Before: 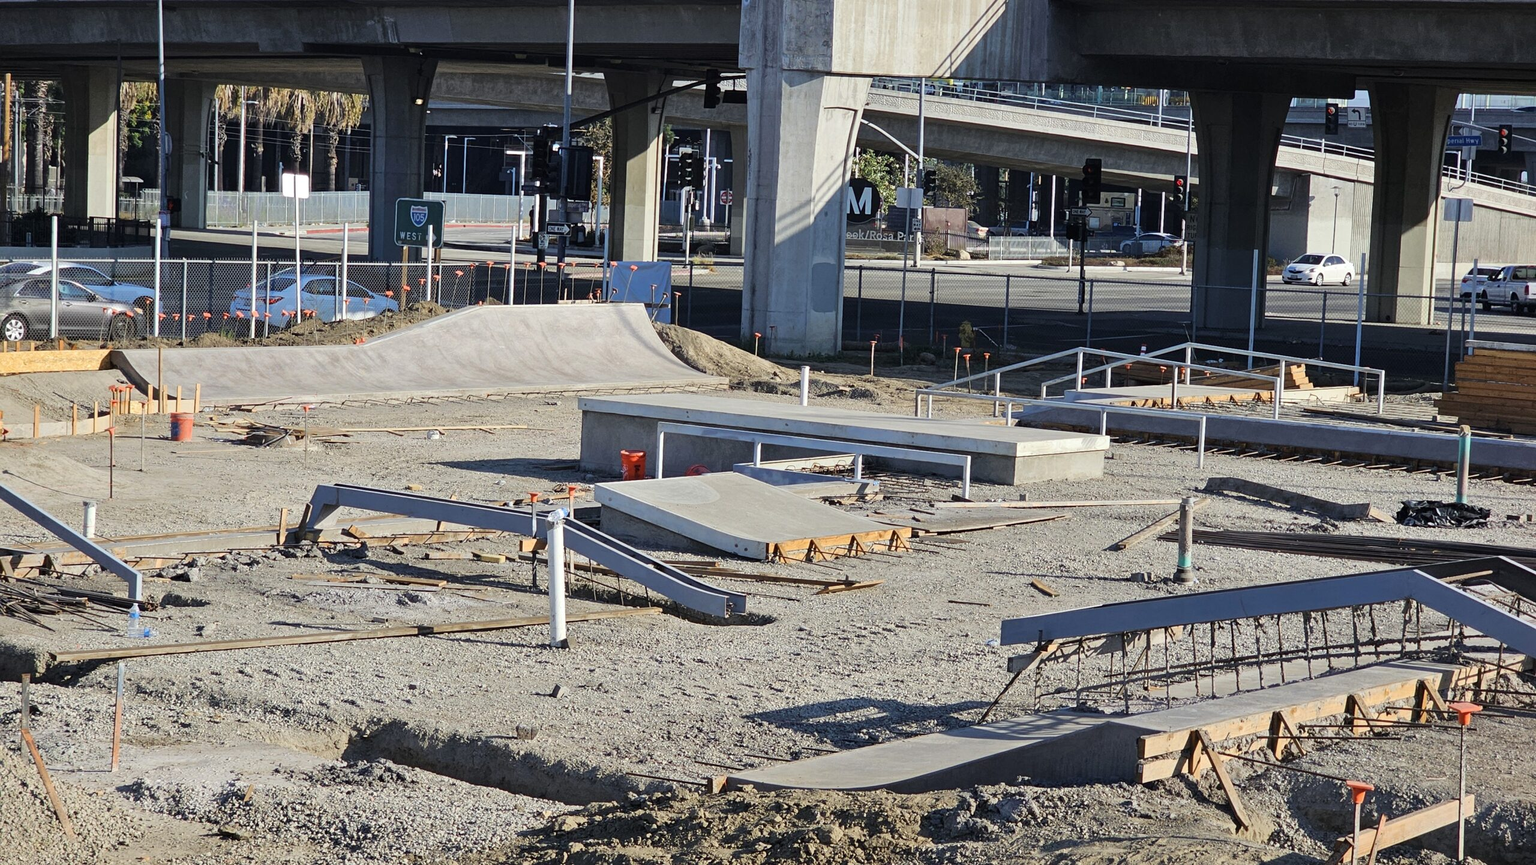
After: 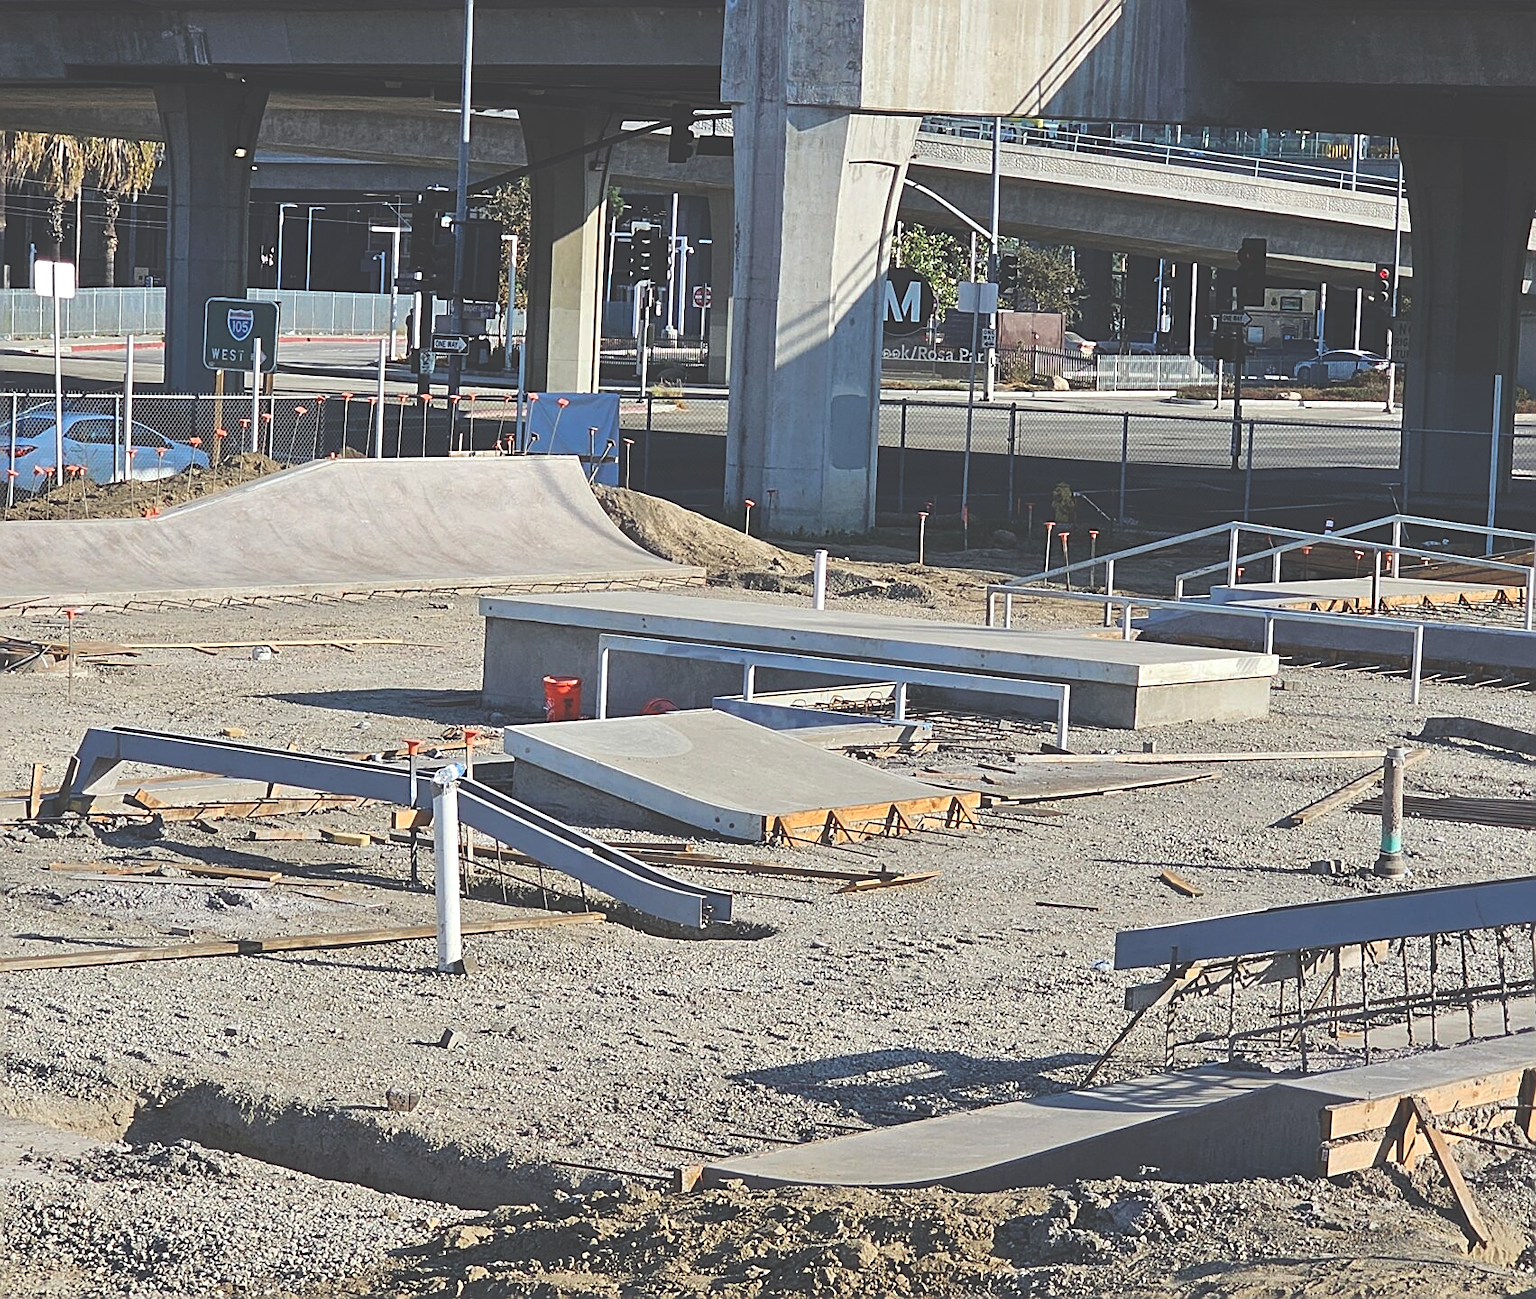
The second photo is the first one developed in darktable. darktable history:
exposure: black level correction -0.041, exposure 0.064 EV, compensate highlight preservation false
crop: left 16.899%, right 16.556%
sharpen: amount 0.75
